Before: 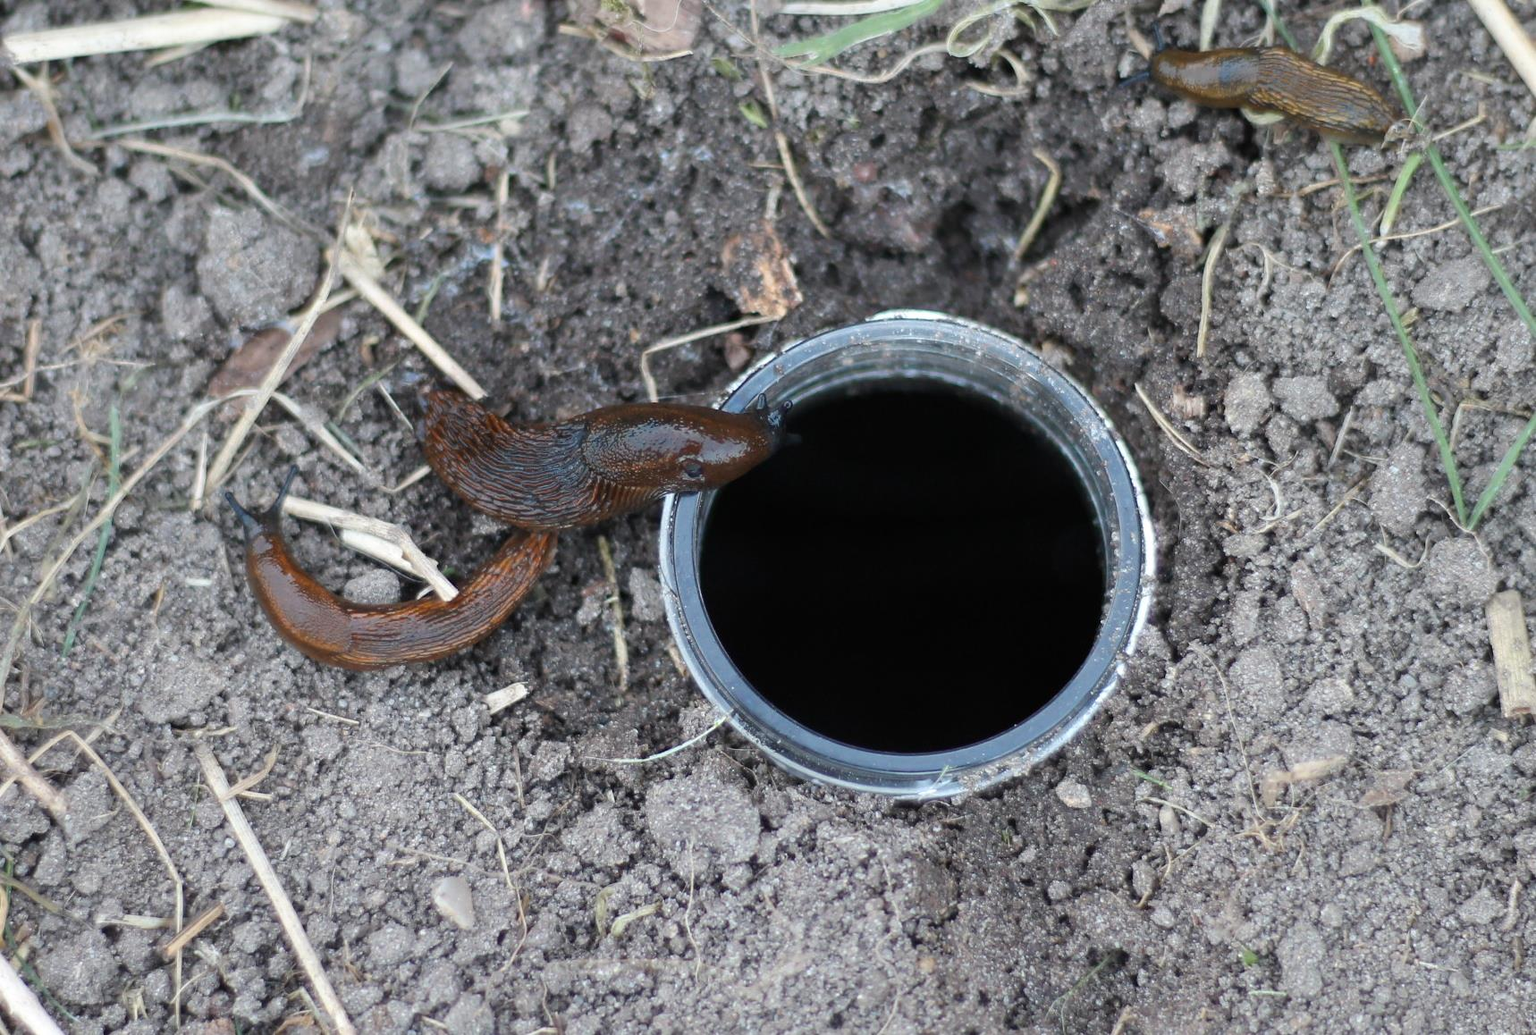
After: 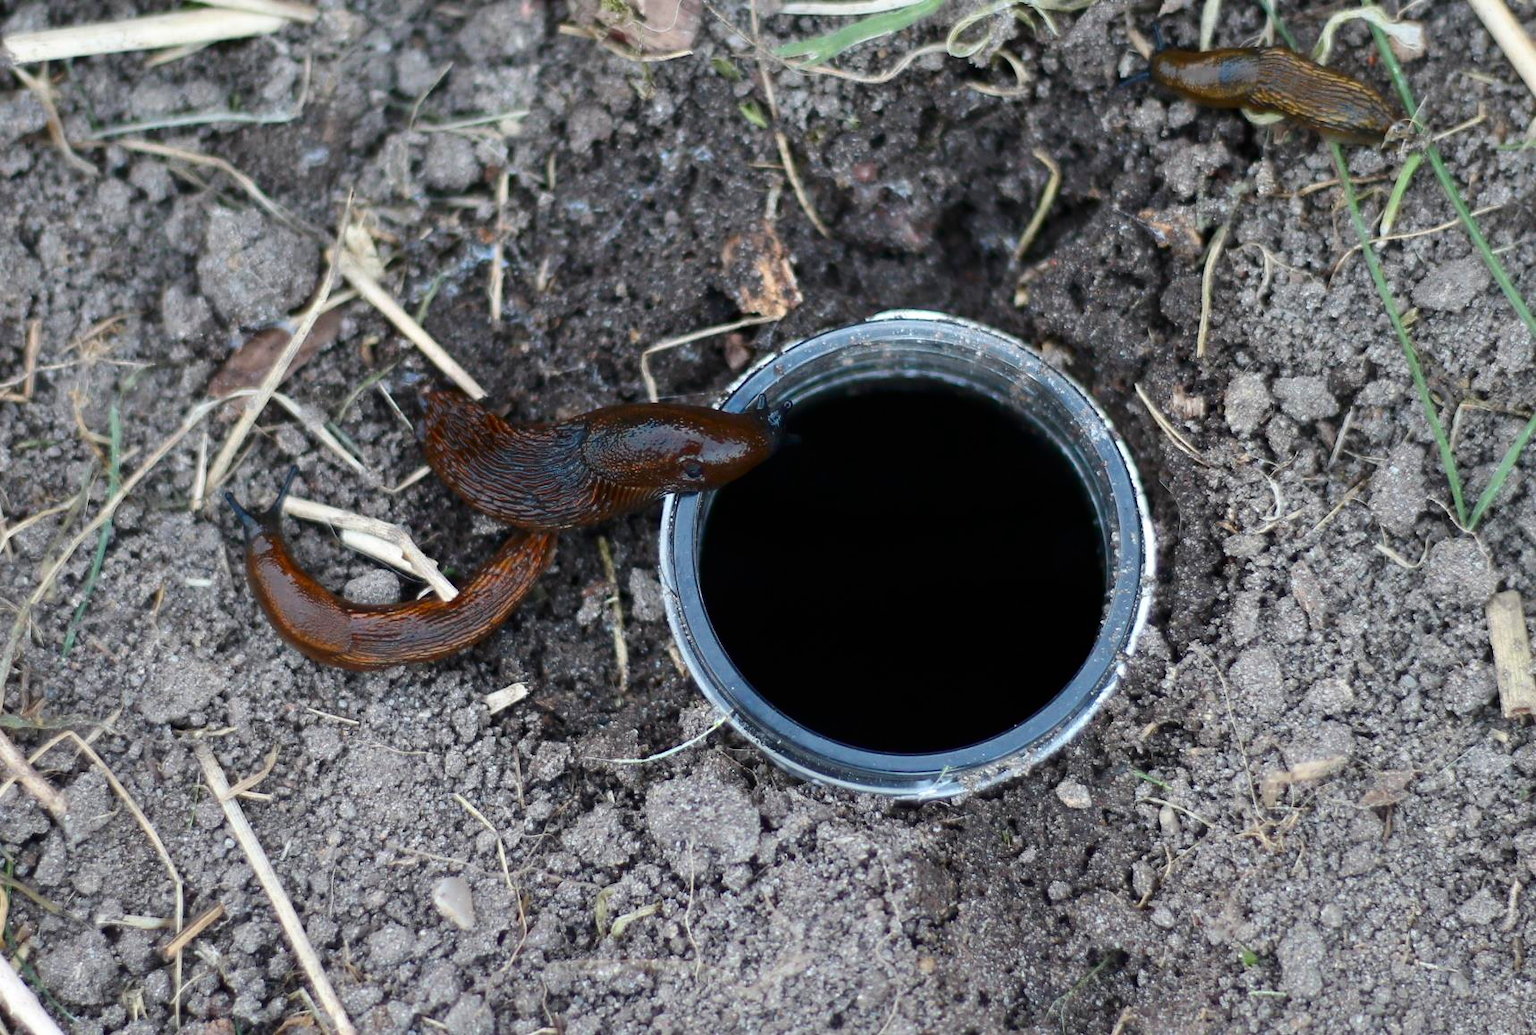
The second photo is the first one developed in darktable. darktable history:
contrast brightness saturation: contrast 0.122, brightness -0.122, saturation 0.198
